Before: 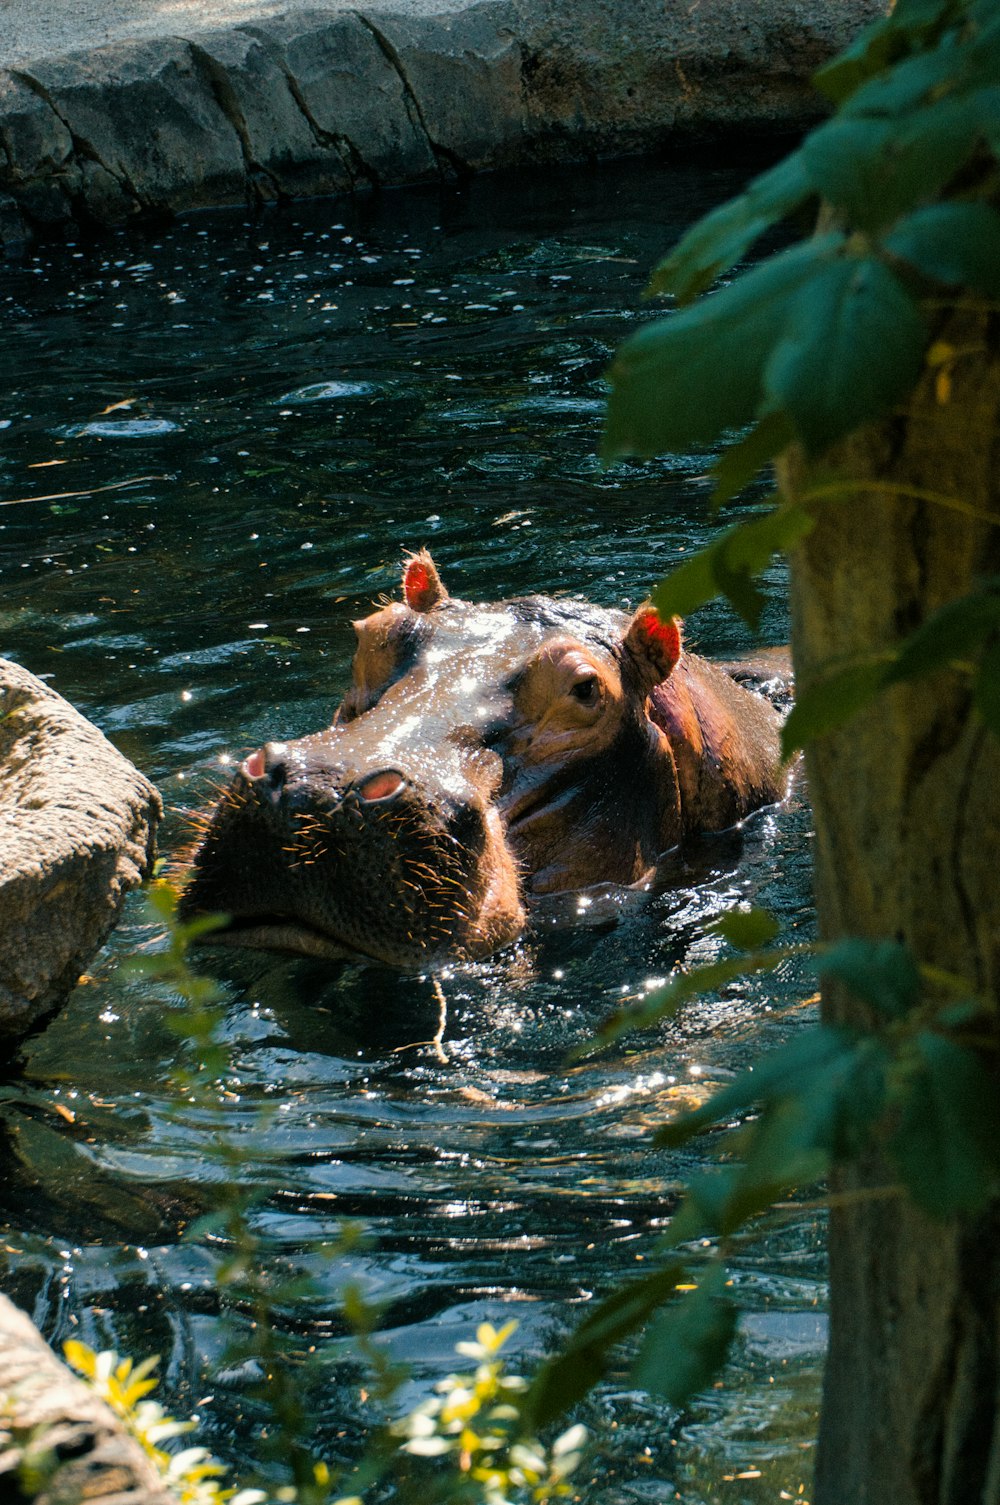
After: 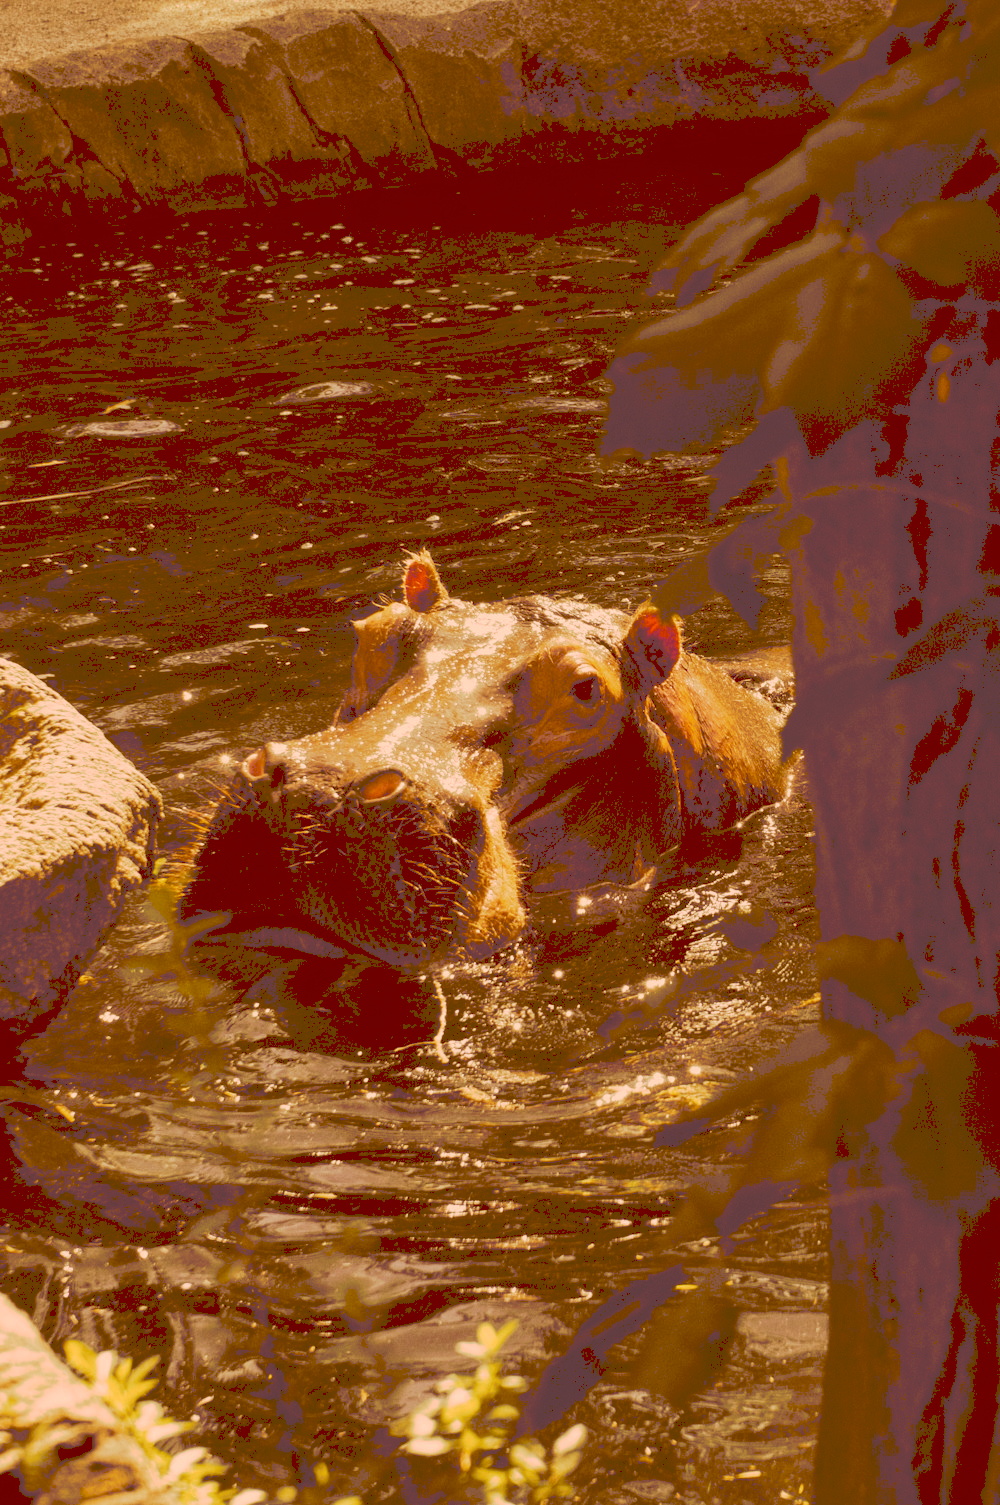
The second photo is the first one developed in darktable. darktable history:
tone curve: curves: ch0 [(0, 0) (0.003, 0.277) (0.011, 0.277) (0.025, 0.279) (0.044, 0.282) (0.069, 0.286) (0.1, 0.289) (0.136, 0.294) (0.177, 0.318) (0.224, 0.345) (0.277, 0.379) (0.335, 0.425) (0.399, 0.481) (0.468, 0.542) (0.543, 0.594) (0.623, 0.662) (0.709, 0.731) (0.801, 0.792) (0.898, 0.851) (1, 1)], preserve colors none
color look up table: target L [93.98, 82.45, 83.33, 79.95, 73.05, 59.9, 60.88, 41.02, 26.42, 15.73, 87.89, 83.14, 82.41, 76.34, 69, 58.24, 54.42, 52.77, 38.58, 35.72, 29.5, 16.08, 11.24, 95.76, 84.92, 85.97, 65.71, 76.08, 56.05, 59.71, 49.65, 73.84, 48.6, 61.3, 37.9, 35.01, 44.6, 23.47, 20.66, 13.81, 90.53, 91.58, 79.36, 82.57, 72.14, 57.02, 61.67, 51.62, 33.46], target a [14.15, -21.17, -17.49, -2.23, -5.724, -5.522, 16.84, 6.585, 30.2, 37.81, 14.11, 17.35, 15.7, 33.98, 34.08, 56, 72.49, 37.58, 46.36, 67.15, 47.62, 57.31, 48.13, 15.81, 23.4, 22.85, 51.83, 37.64, 71.43, 32.67, 28.92, 35.48, 62.75, 35.08, 58.57, 34.02, 54.63, 34.09, 56.65, 52.92, 14.39, -0.051, 4.908, 14.83, 15.58, 9.443, 26.73, 25.64, 23.82], target b [50.52, 62.34, 103.86, 51.93, 93.03, 74.37, 104.17, 70.31, 45.32, 26.96, 82.19, 70.35, 46.3, 42.05, 115.95, 99.71, 92.95, 90.27, 65.94, 61.35, 50.64, 27.53, 19.23, 24.93, 22.73, 15.18, 24.45, 7.718, 29.95, 30, 59.47, 0.671, 51.52, 4.43, 42.09, 59.62, 4.487, 40.19, 34.92, 23.51, 26.84, 23.69, 28.37, 12.81, 39.25, 44.65, 20.94, 33.34, 57.2], num patches 49
